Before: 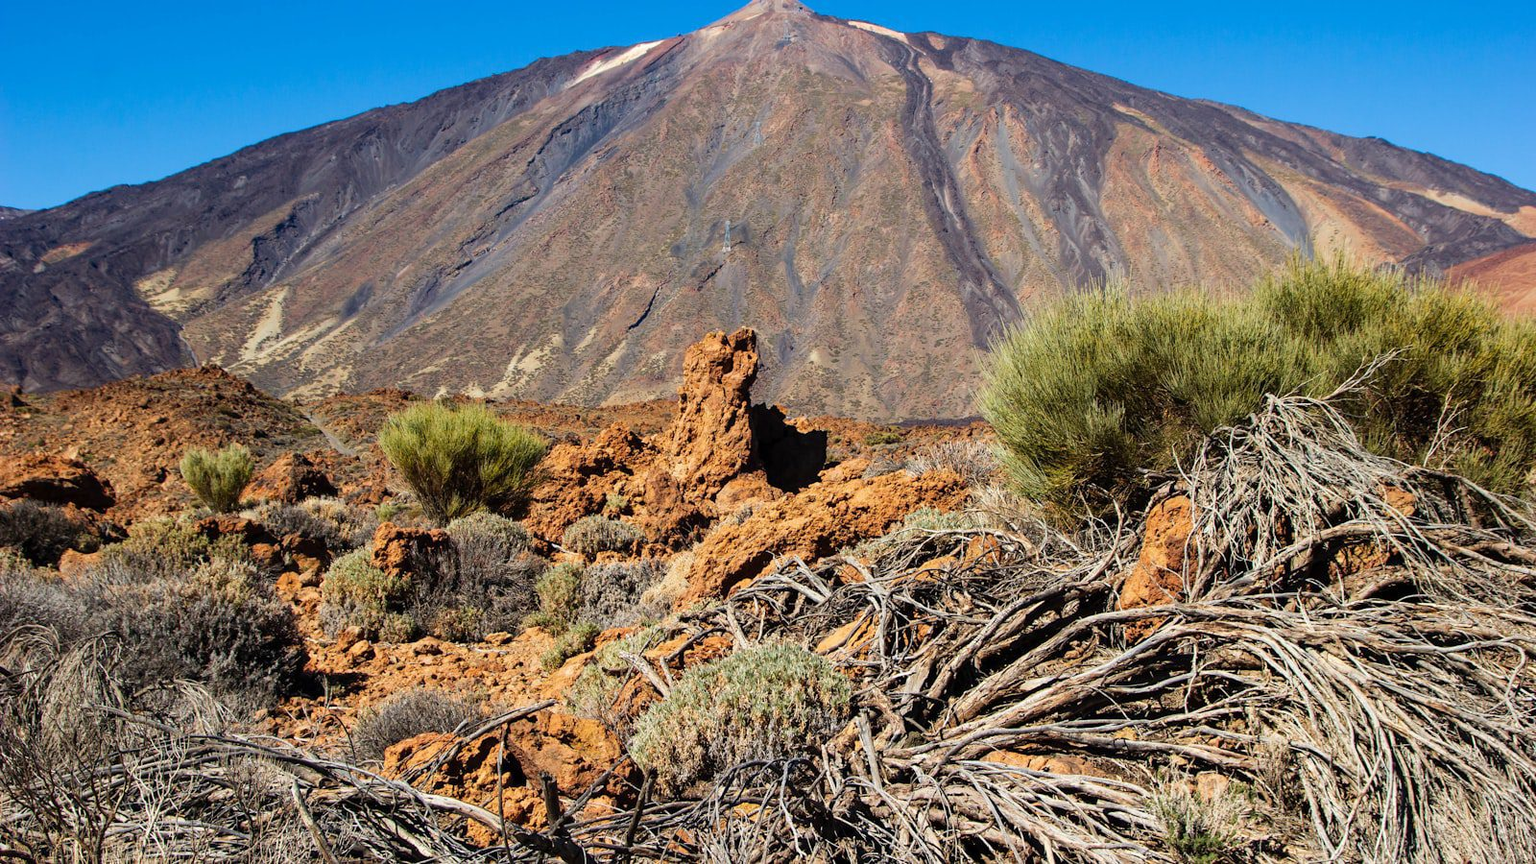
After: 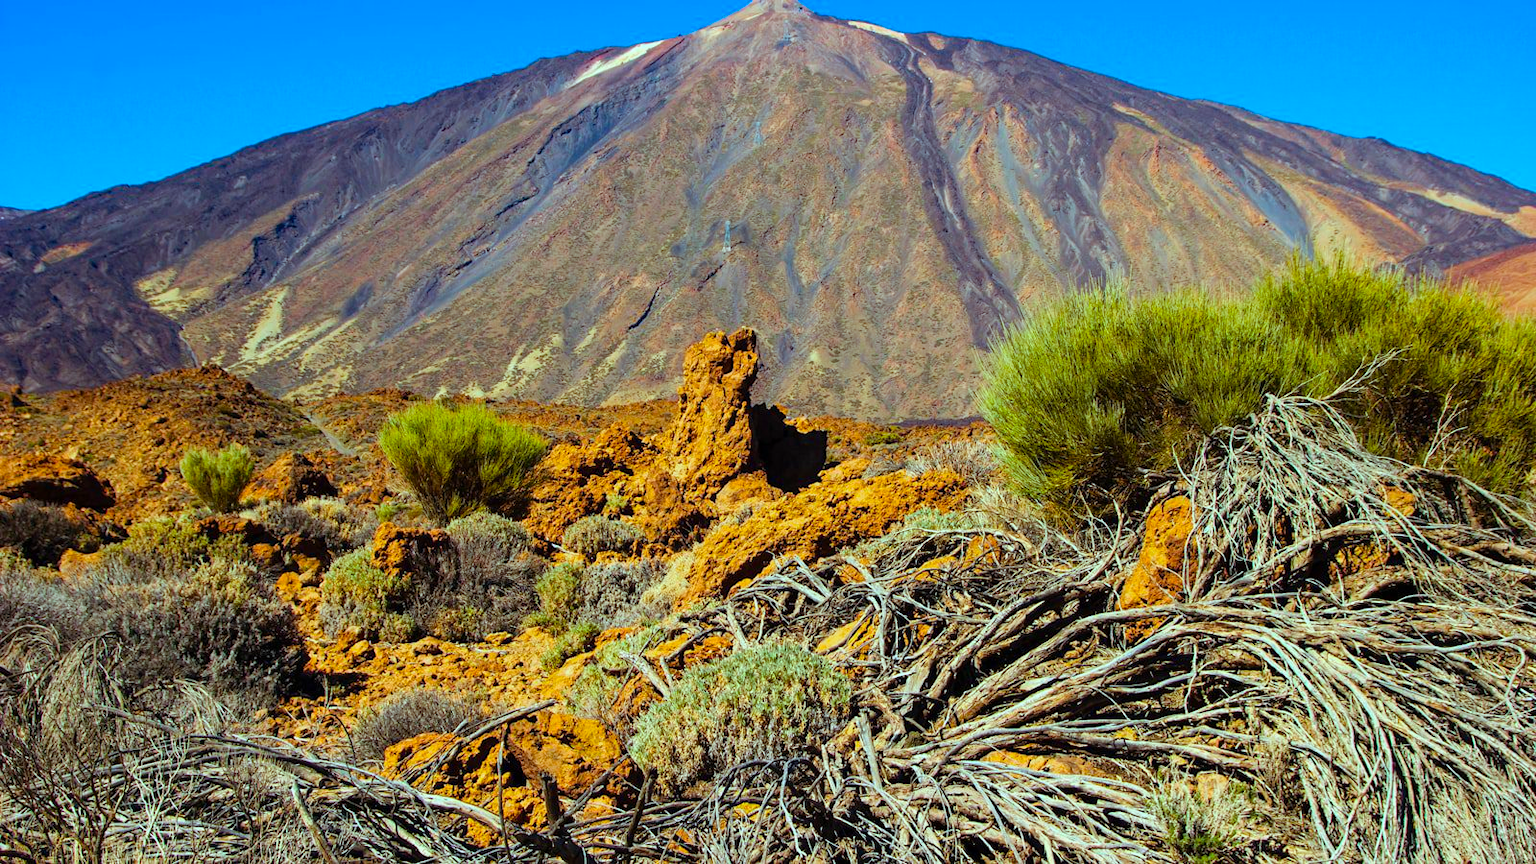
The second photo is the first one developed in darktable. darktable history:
color balance rgb: highlights gain › chroma 4.039%, highlights gain › hue 201.11°, linear chroma grading › global chroma 15.3%, perceptual saturation grading › global saturation 10.387%, global vibrance 40.737%
